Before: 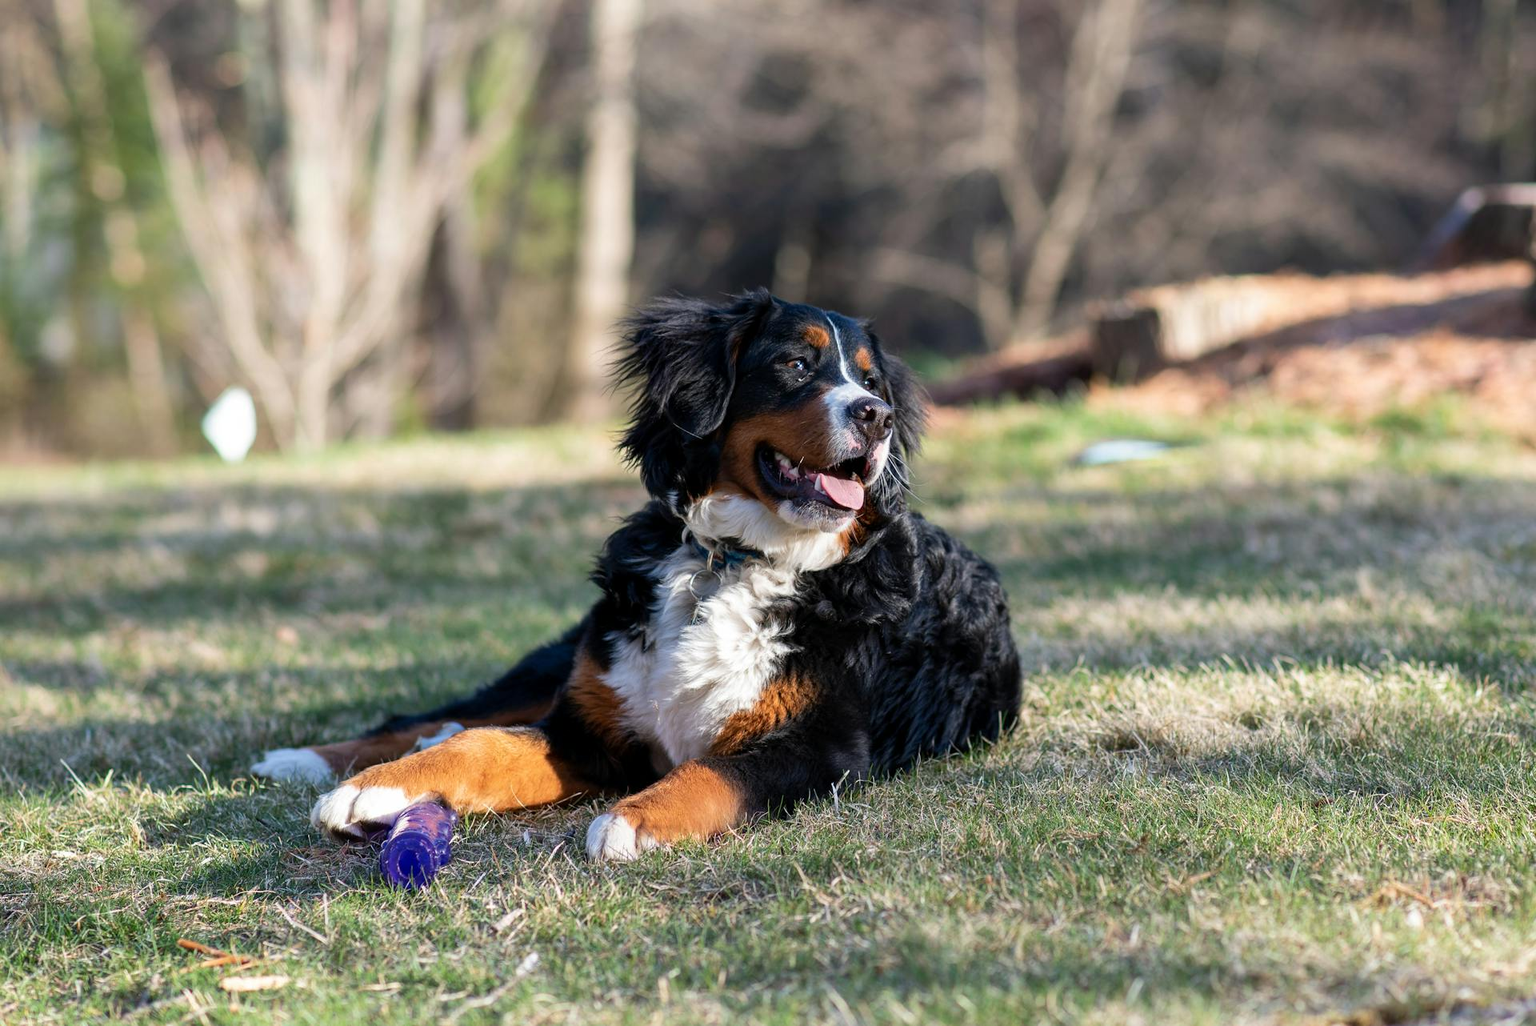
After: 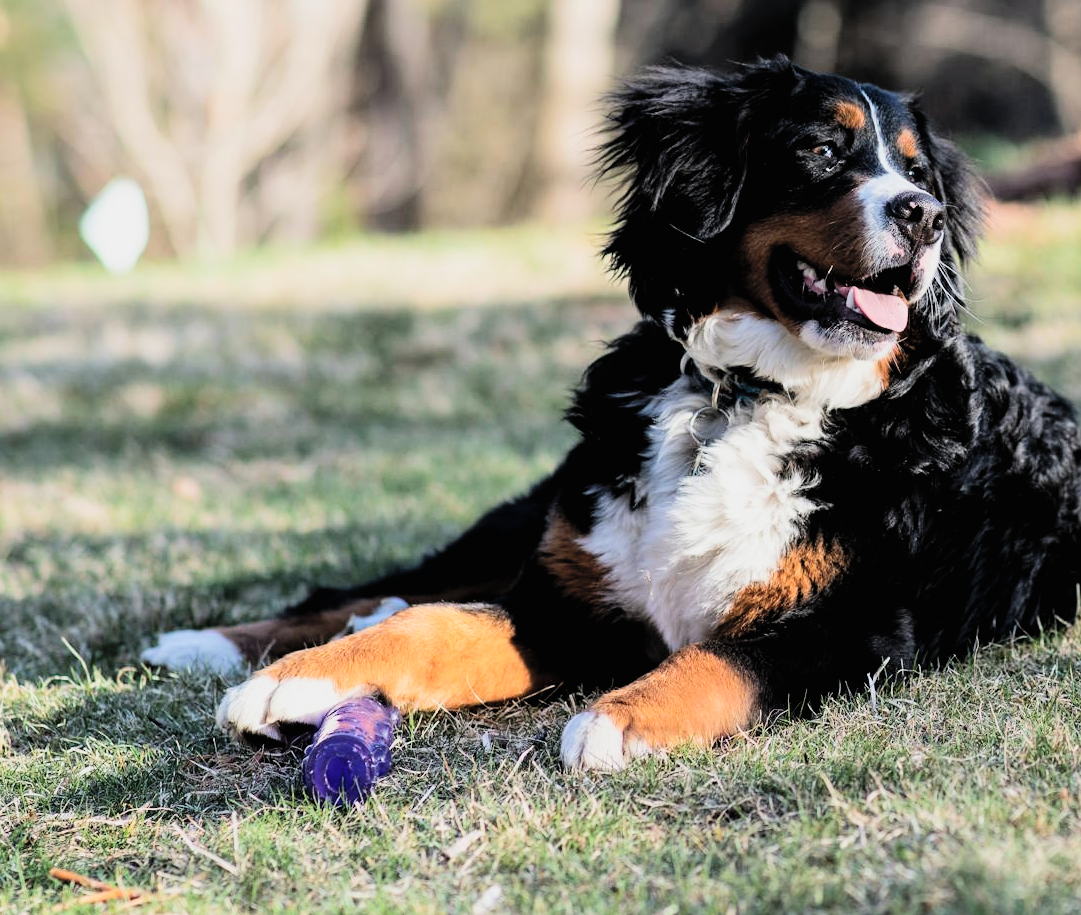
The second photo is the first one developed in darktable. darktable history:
crop: left 8.966%, top 23.852%, right 34.699%, bottom 4.703%
contrast brightness saturation: contrast 0.14, brightness 0.21
filmic rgb: black relative exposure -5 EV, hardness 2.88, contrast 1.3, highlights saturation mix -30%
